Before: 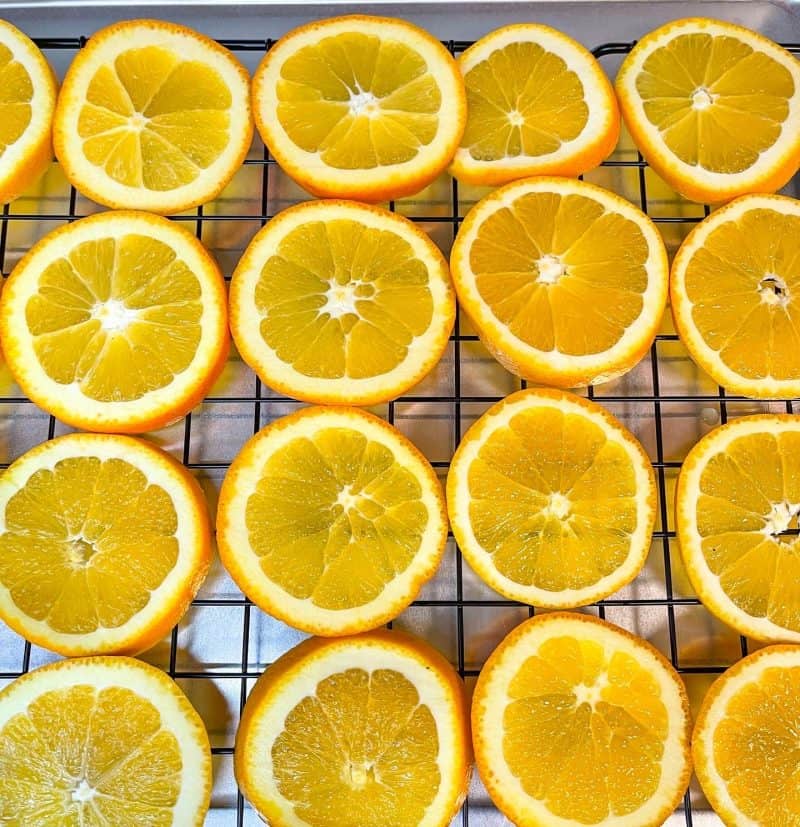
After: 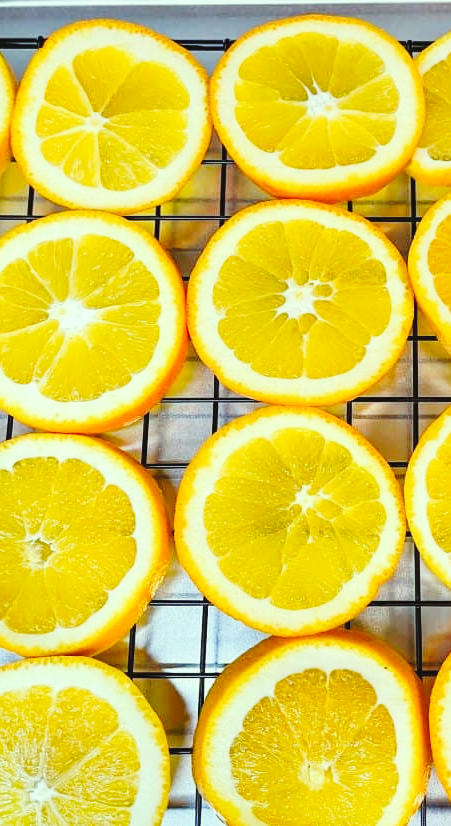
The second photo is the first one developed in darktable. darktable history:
crop: left 5.283%, right 38.318%
color correction: highlights a* -8.21, highlights b* 3.7
tone curve: curves: ch0 [(0, 0) (0.003, 0.046) (0.011, 0.052) (0.025, 0.059) (0.044, 0.069) (0.069, 0.084) (0.1, 0.107) (0.136, 0.133) (0.177, 0.171) (0.224, 0.216) (0.277, 0.293) (0.335, 0.371) (0.399, 0.481) (0.468, 0.577) (0.543, 0.662) (0.623, 0.749) (0.709, 0.831) (0.801, 0.891) (0.898, 0.942) (1, 1)], preserve colors none
